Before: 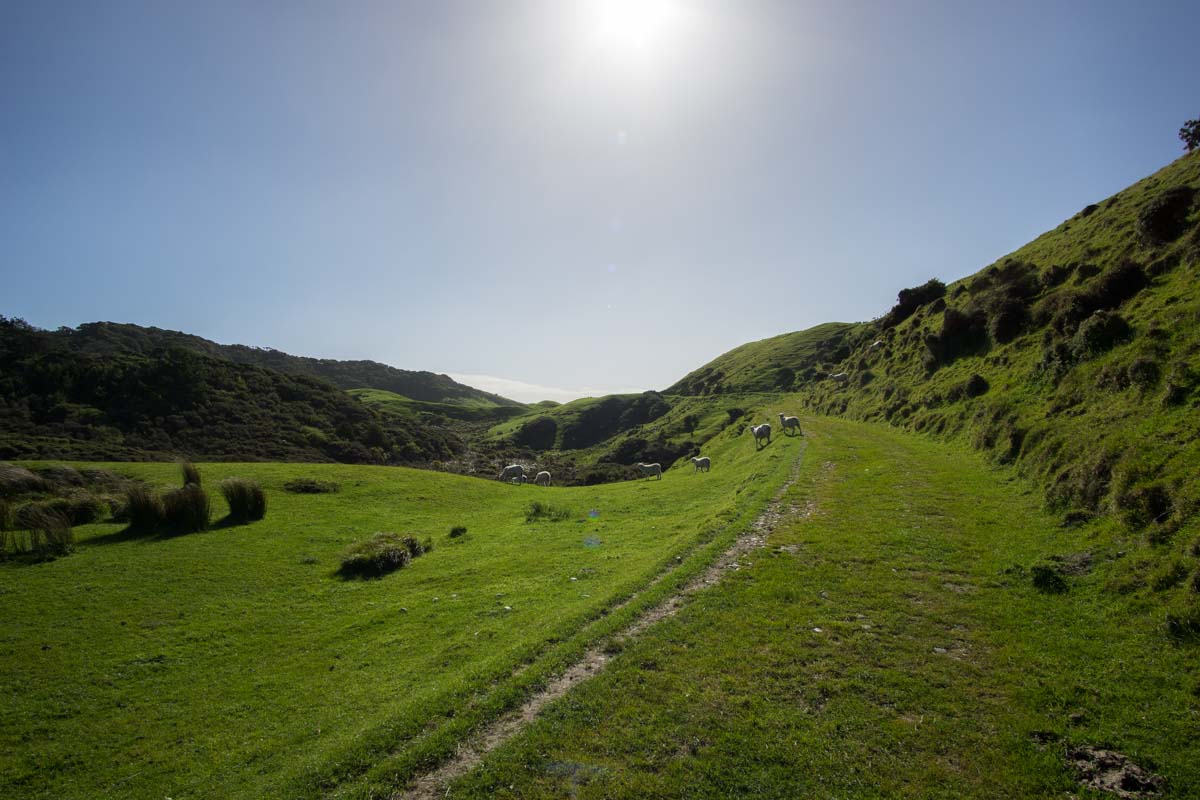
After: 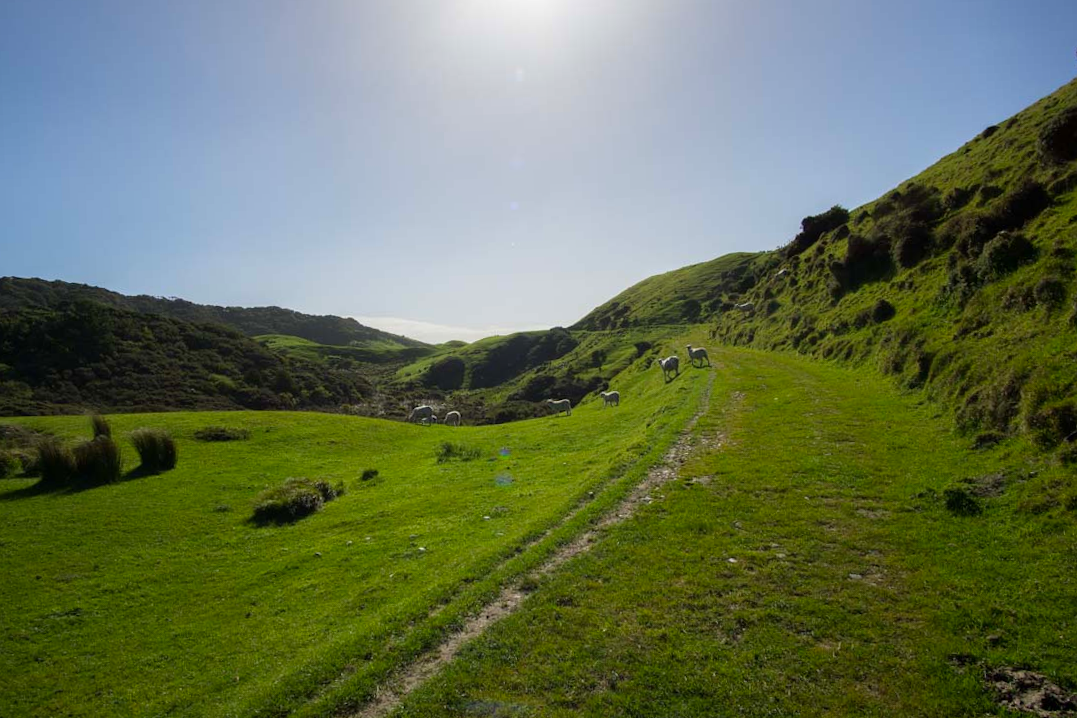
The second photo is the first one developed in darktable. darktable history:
contrast brightness saturation: saturation 0.18
crop and rotate: angle 1.96°, left 5.673%, top 5.673%
